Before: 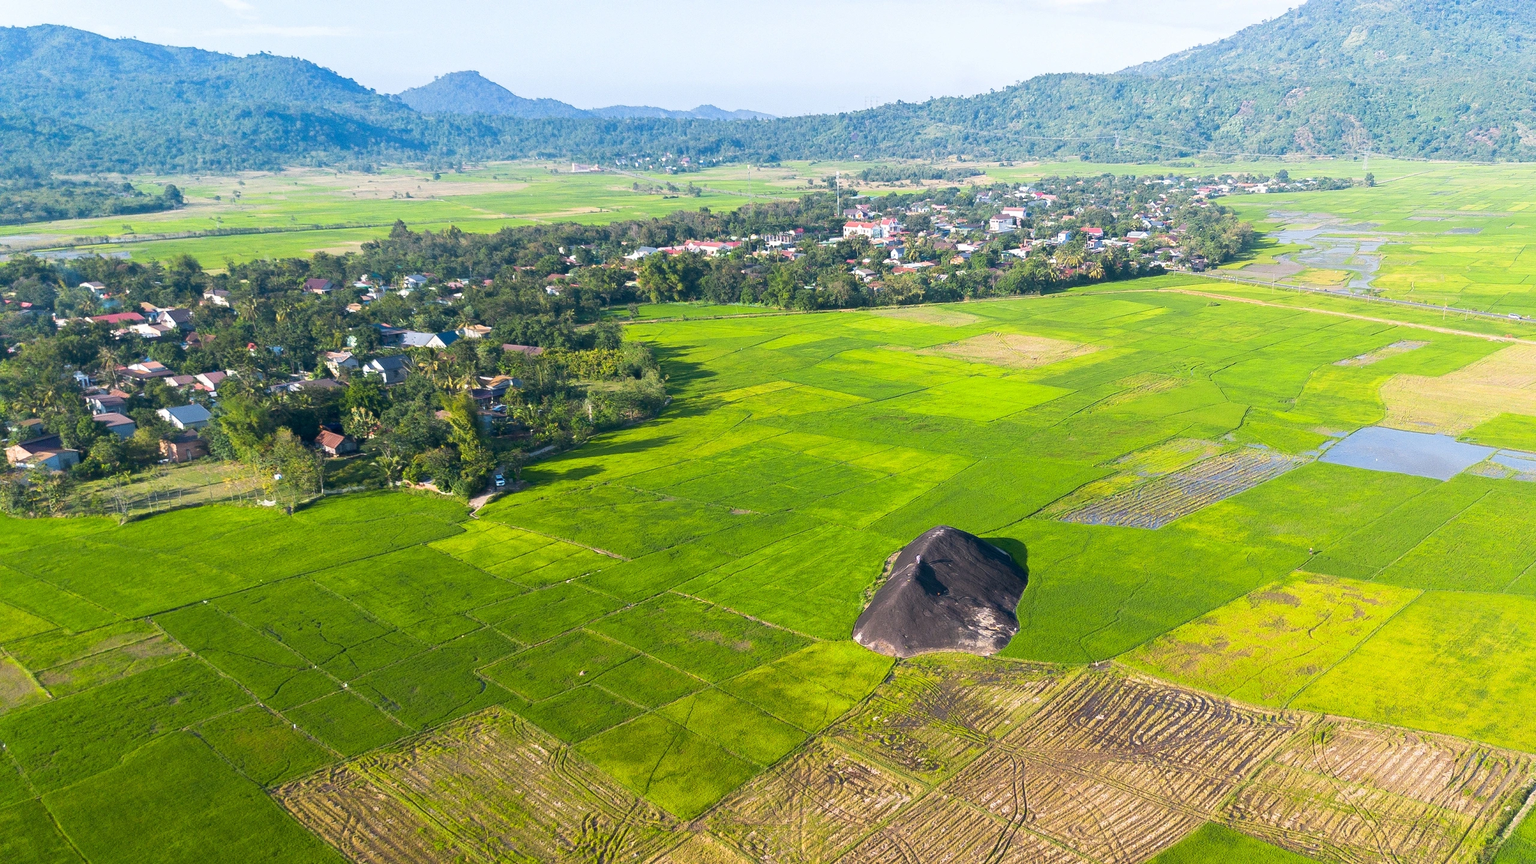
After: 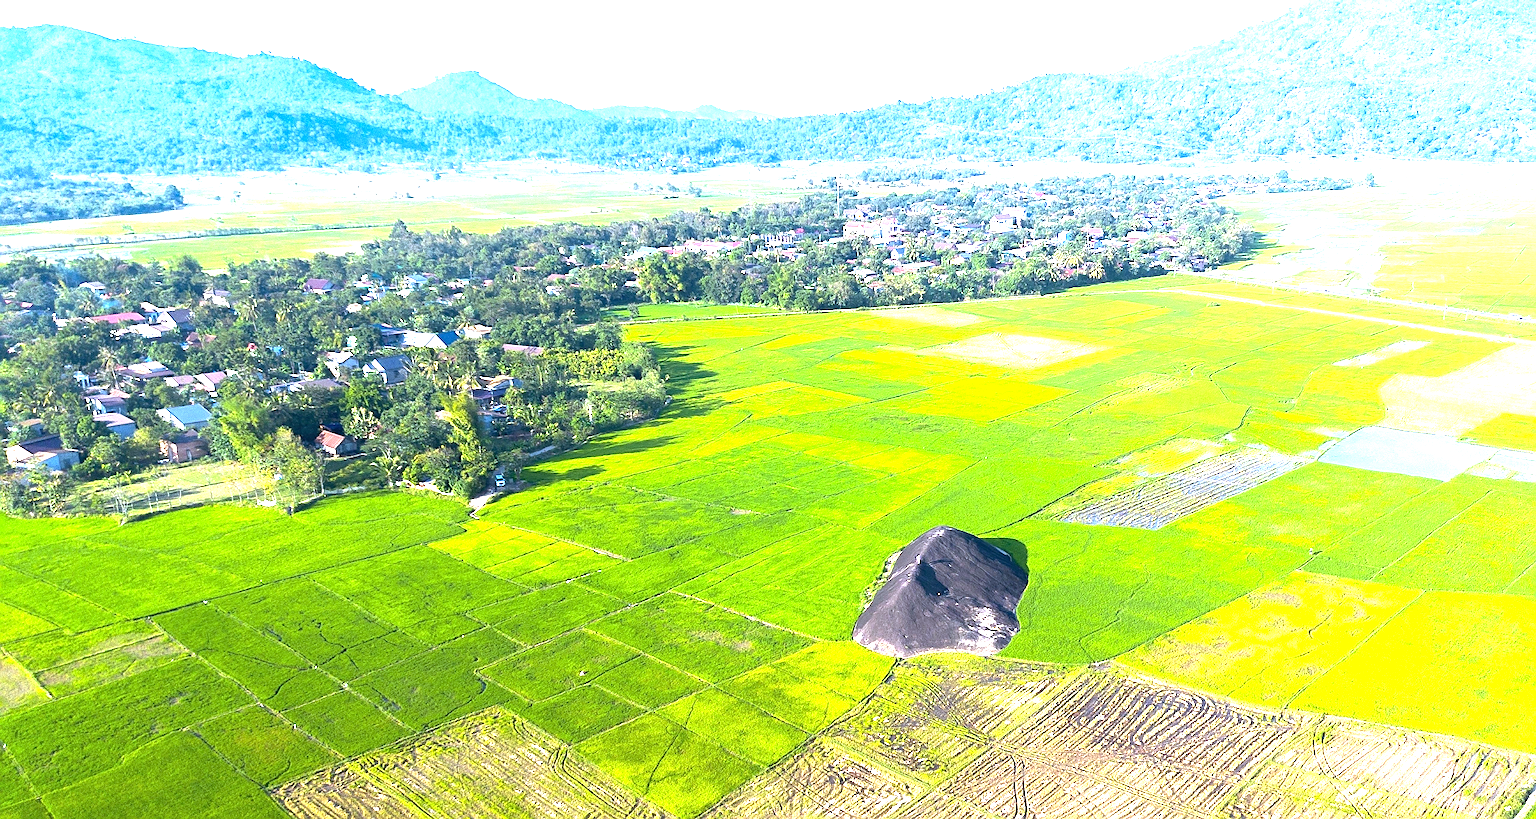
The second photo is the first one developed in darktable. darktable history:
white balance: red 0.931, blue 1.11
sharpen: on, module defaults
base curve: curves: ch0 [(0, 0) (0.472, 0.455) (1, 1)], preserve colors none
exposure: black level correction 0, exposure 1.45 EV, compensate exposure bias true, compensate highlight preservation false
crop and rotate: top 0%, bottom 5.097%
